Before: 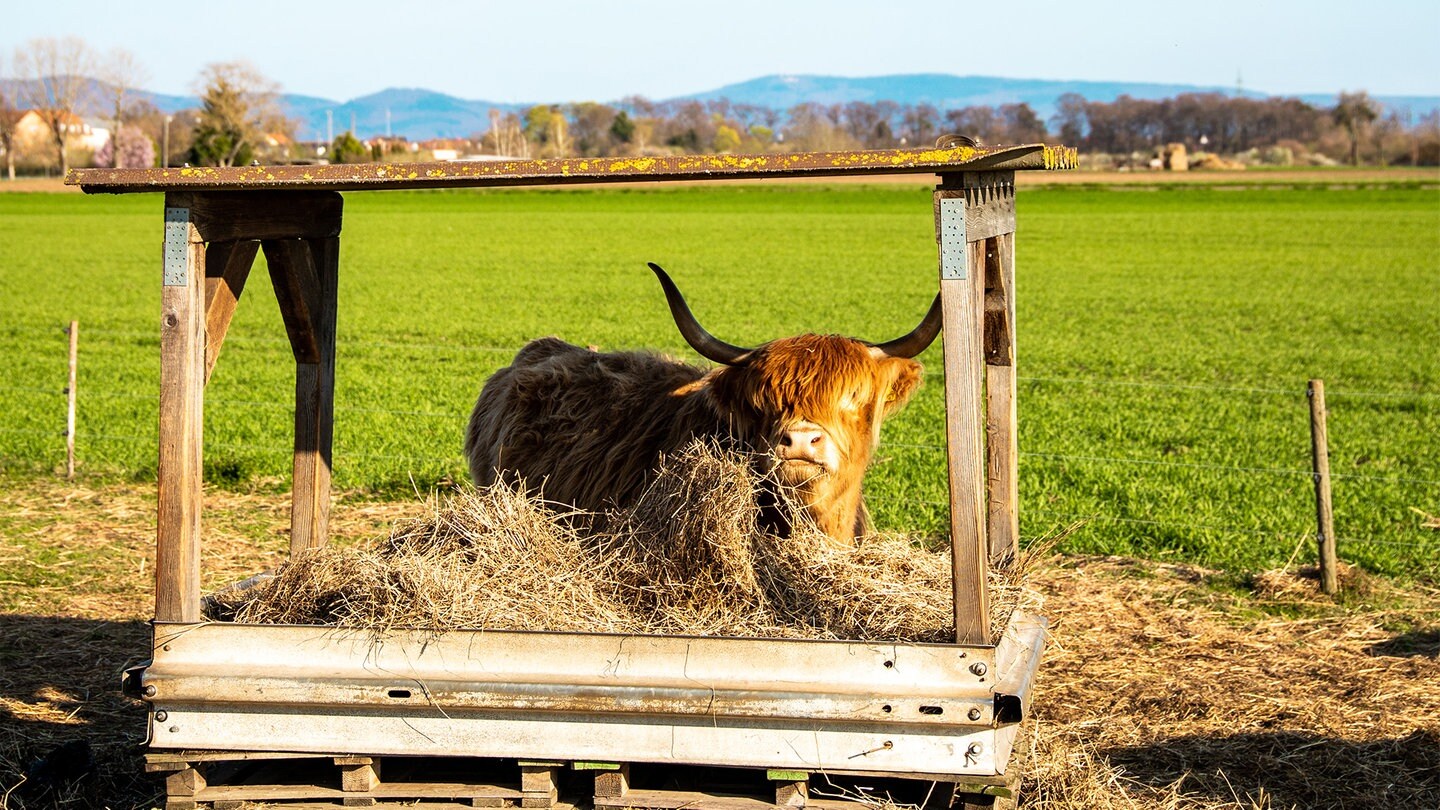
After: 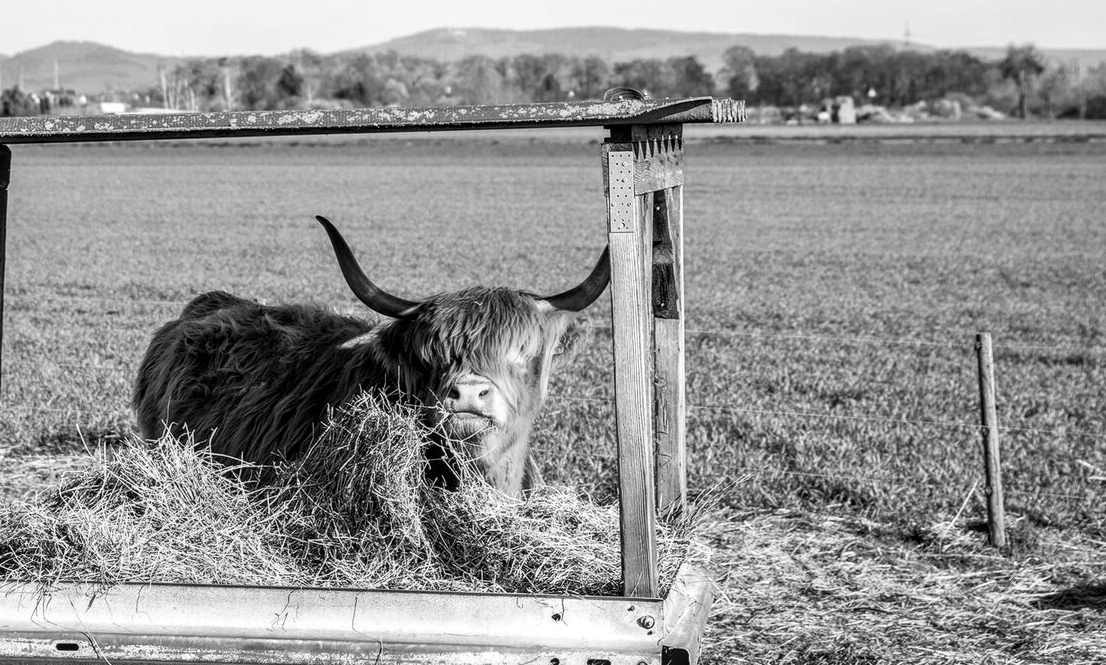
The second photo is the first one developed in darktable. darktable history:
crop: left 23.095%, top 5.827%, bottom 11.854%
local contrast: detail 130%
monochrome: on, module defaults
color balance rgb: shadows lift › hue 87.51°, highlights gain › chroma 1.62%, highlights gain › hue 55.1°, global offset › chroma 0.06%, global offset › hue 253.66°, linear chroma grading › global chroma 0.5%, perceptual saturation grading › global saturation 16.38%
